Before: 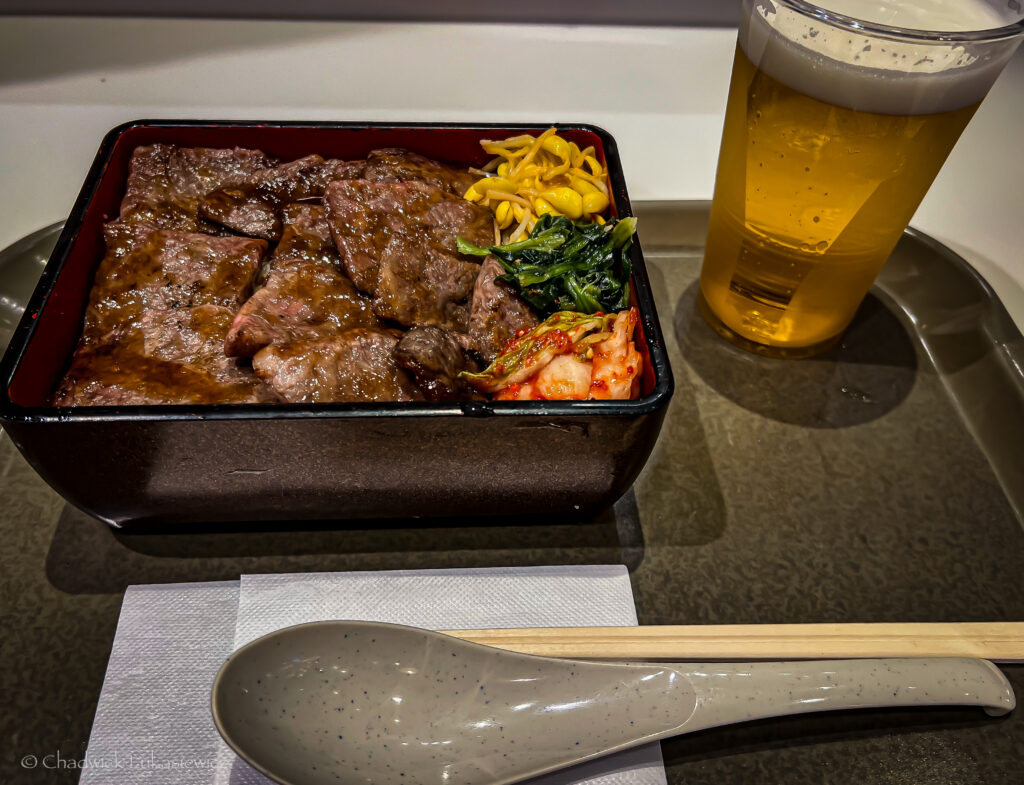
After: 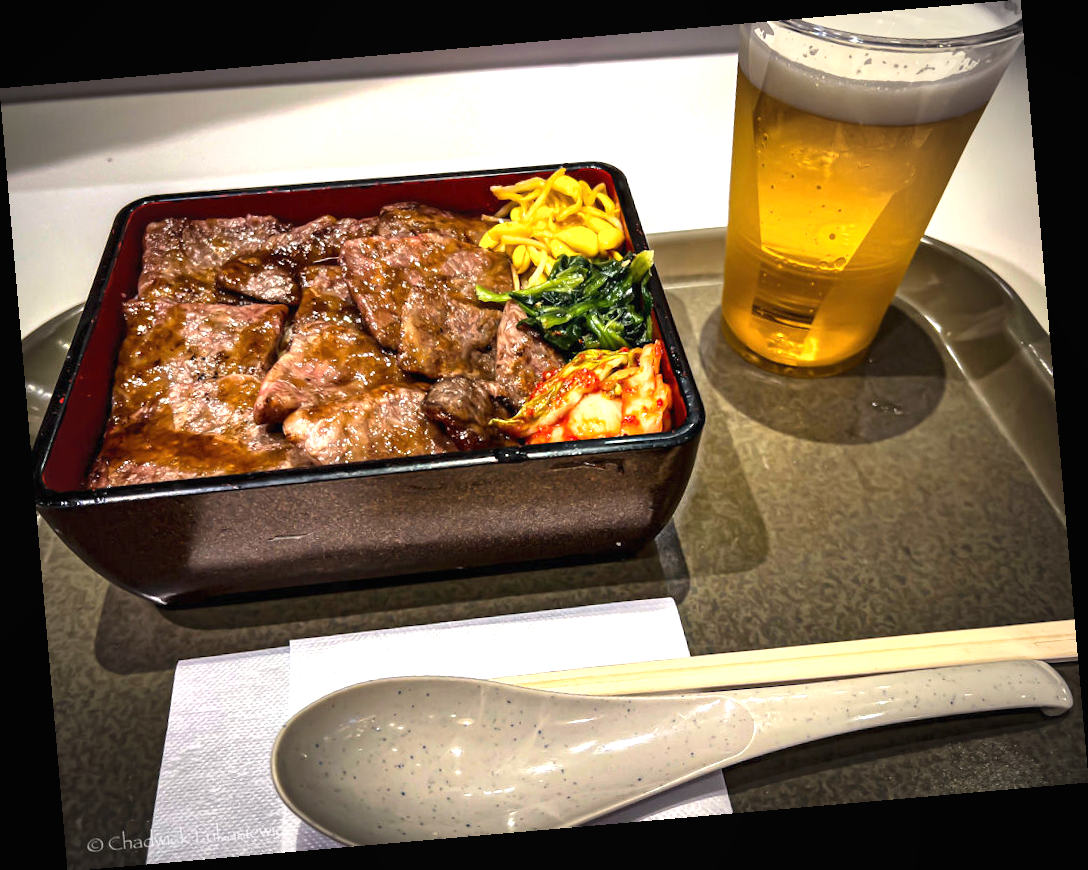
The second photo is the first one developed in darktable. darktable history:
rotate and perspective: rotation -4.98°, automatic cropping off
exposure: black level correction 0, exposure 1.388 EV, compensate exposure bias true, compensate highlight preservation false
vignetting: fall-off radius 60%, automatic ratio true
shadows and highlights: shadows 62.66, white point adjustment 0.37, highlights -34.44, compress 83.82%
